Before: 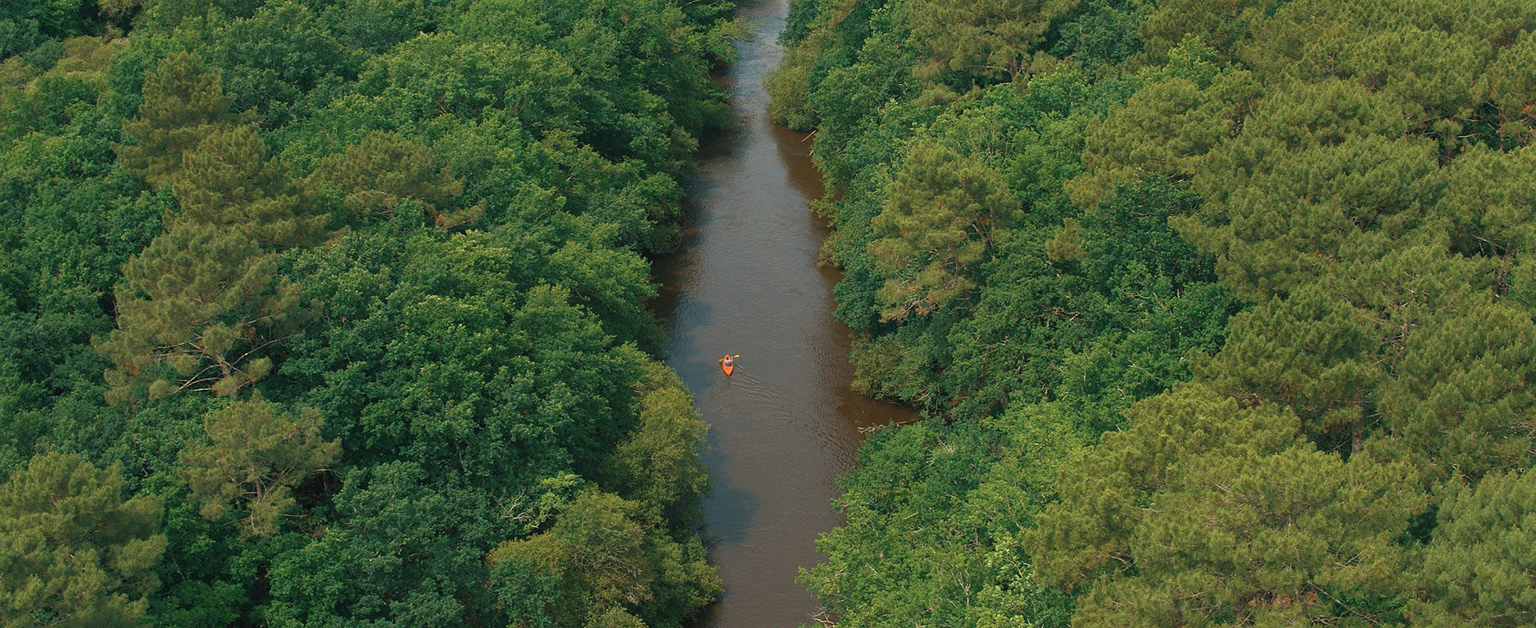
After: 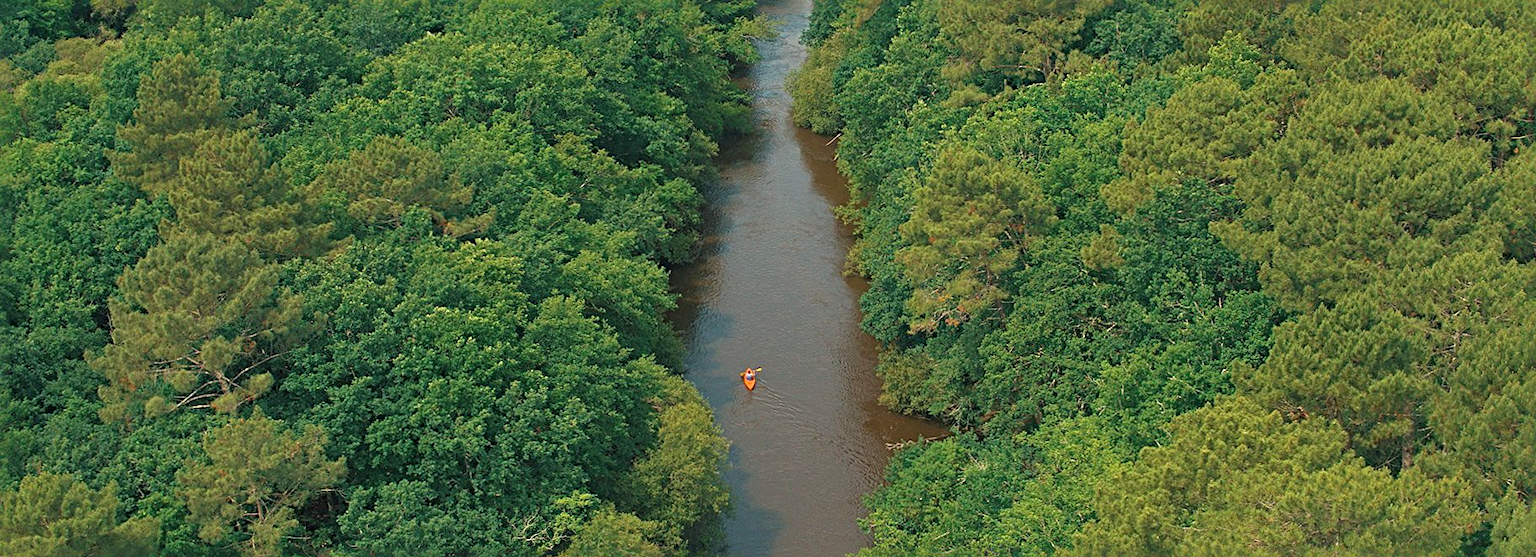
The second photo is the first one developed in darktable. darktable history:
shadows and highlights: shadows 20.55, highlights -20.99, soften with gaussian
sharpen: radius 4.883
contrast brightness saturation: brightness 0.09, saturation 0.19
crop and rotate: angle 0.2°, left 0.275%, right 3.127%, bottom 14.18%
